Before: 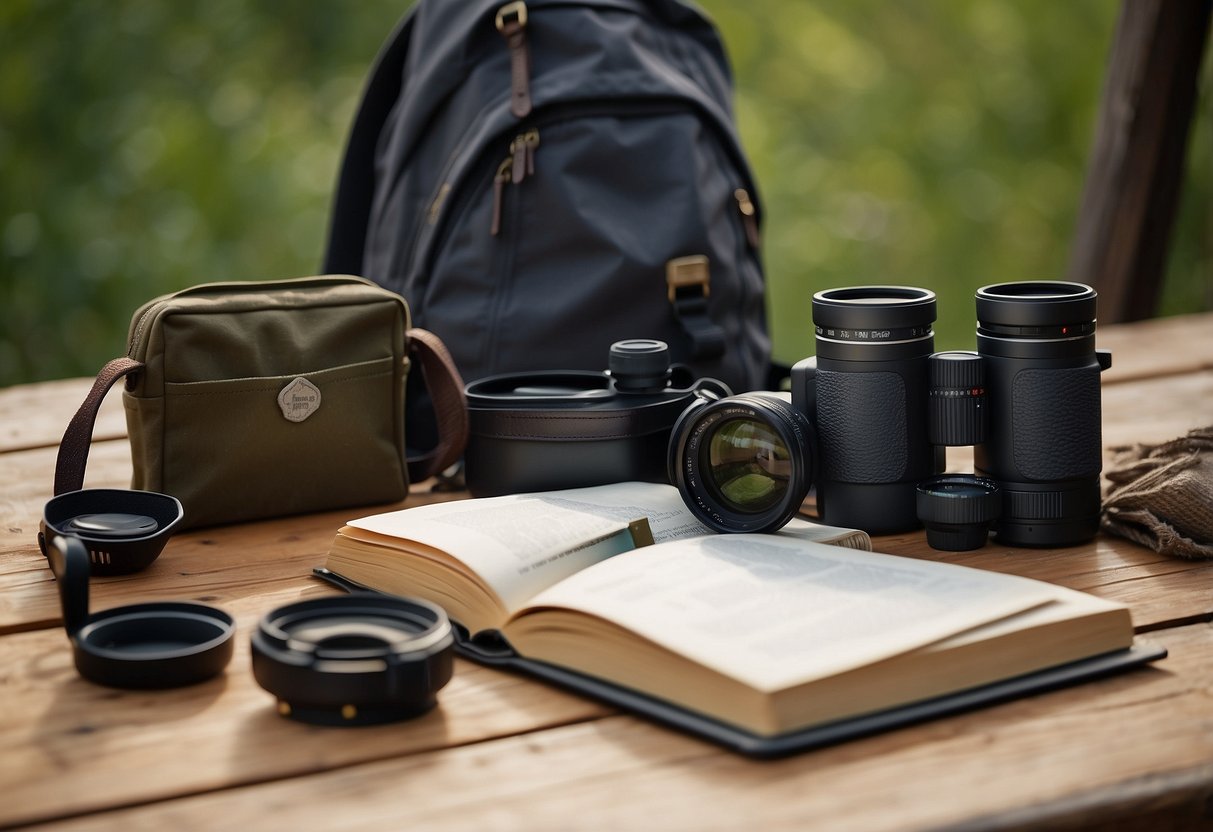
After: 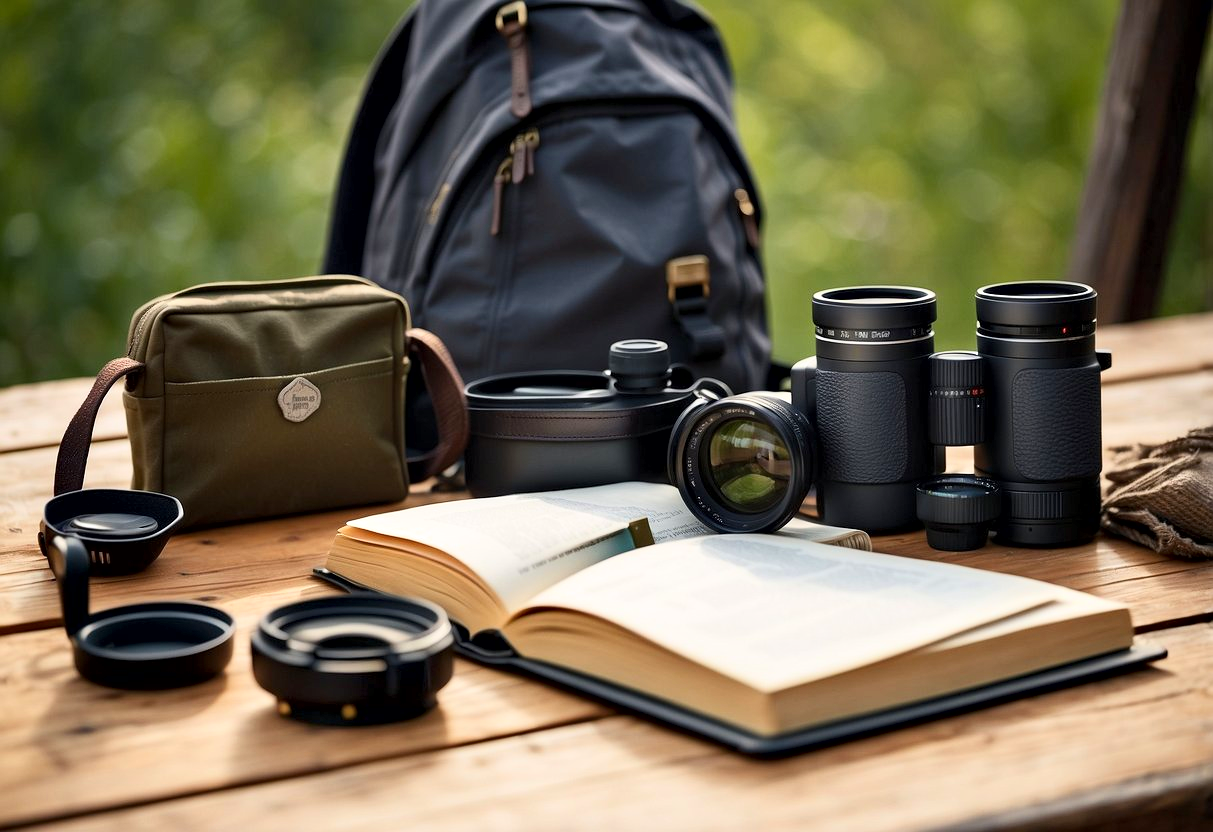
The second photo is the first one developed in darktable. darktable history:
contrast brightness saturation: contrast 0.2, brightness 0.16, saturation 0.22
contrast equalizer: octaves 7, y [[0.6 ×6], [0.55 ×6], [0 ×6], [0 ×6], [0 ×6]], mix 0.35
